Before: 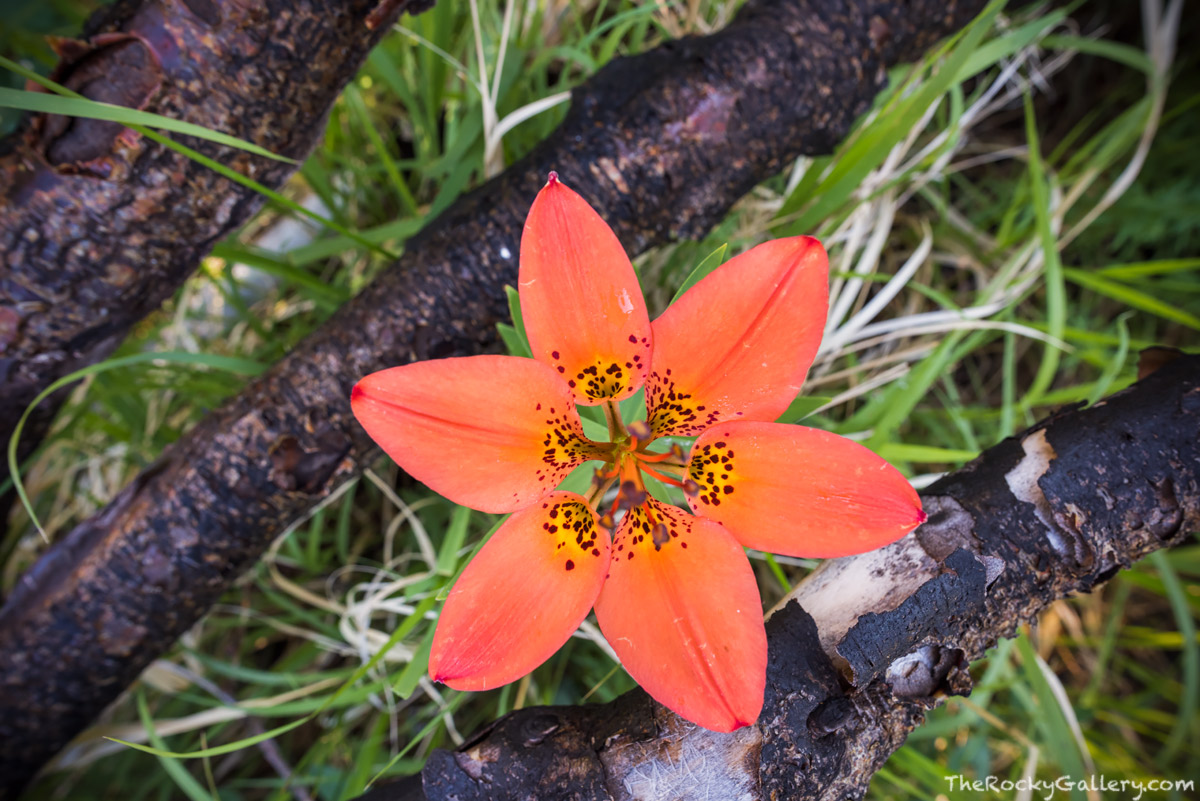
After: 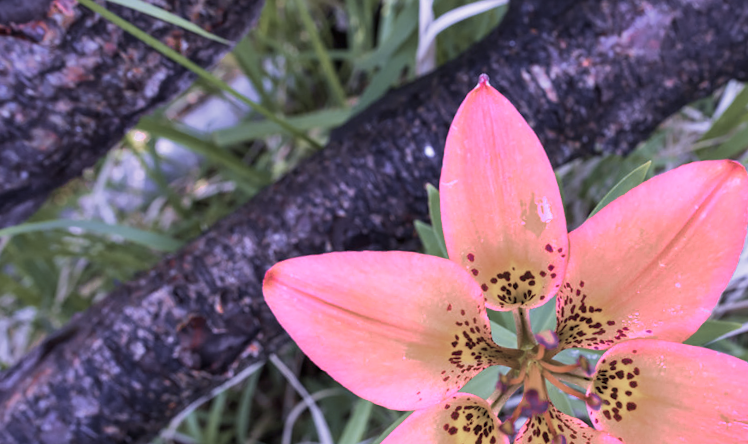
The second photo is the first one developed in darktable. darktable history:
crop and rotate: angle -4.99°, left 2.122%, top 6.945%, right 27.566%, bottom 30.519%
velvia: on, module defaults
shadows and highlights: shadows 49, highlights -41, soften with gaussian
color zones: curves: ch0 [(0, 0.6) (0.129, 0.508) (0.193, 0.483) (0.429, 0.5) (0.571, 0.5) (0.714, 0.5) (0.857, 0.5) (1, 0.6)]; ch1 [(0, 0.481) (0.112, 0.245) (0.213, 0.223) (0.429, 0.233) (0.571, 0.231) (0.683, 0.242) (0.857, 0.296) (1, 0.481)]
white balance: red 0.98, blue 1.61
